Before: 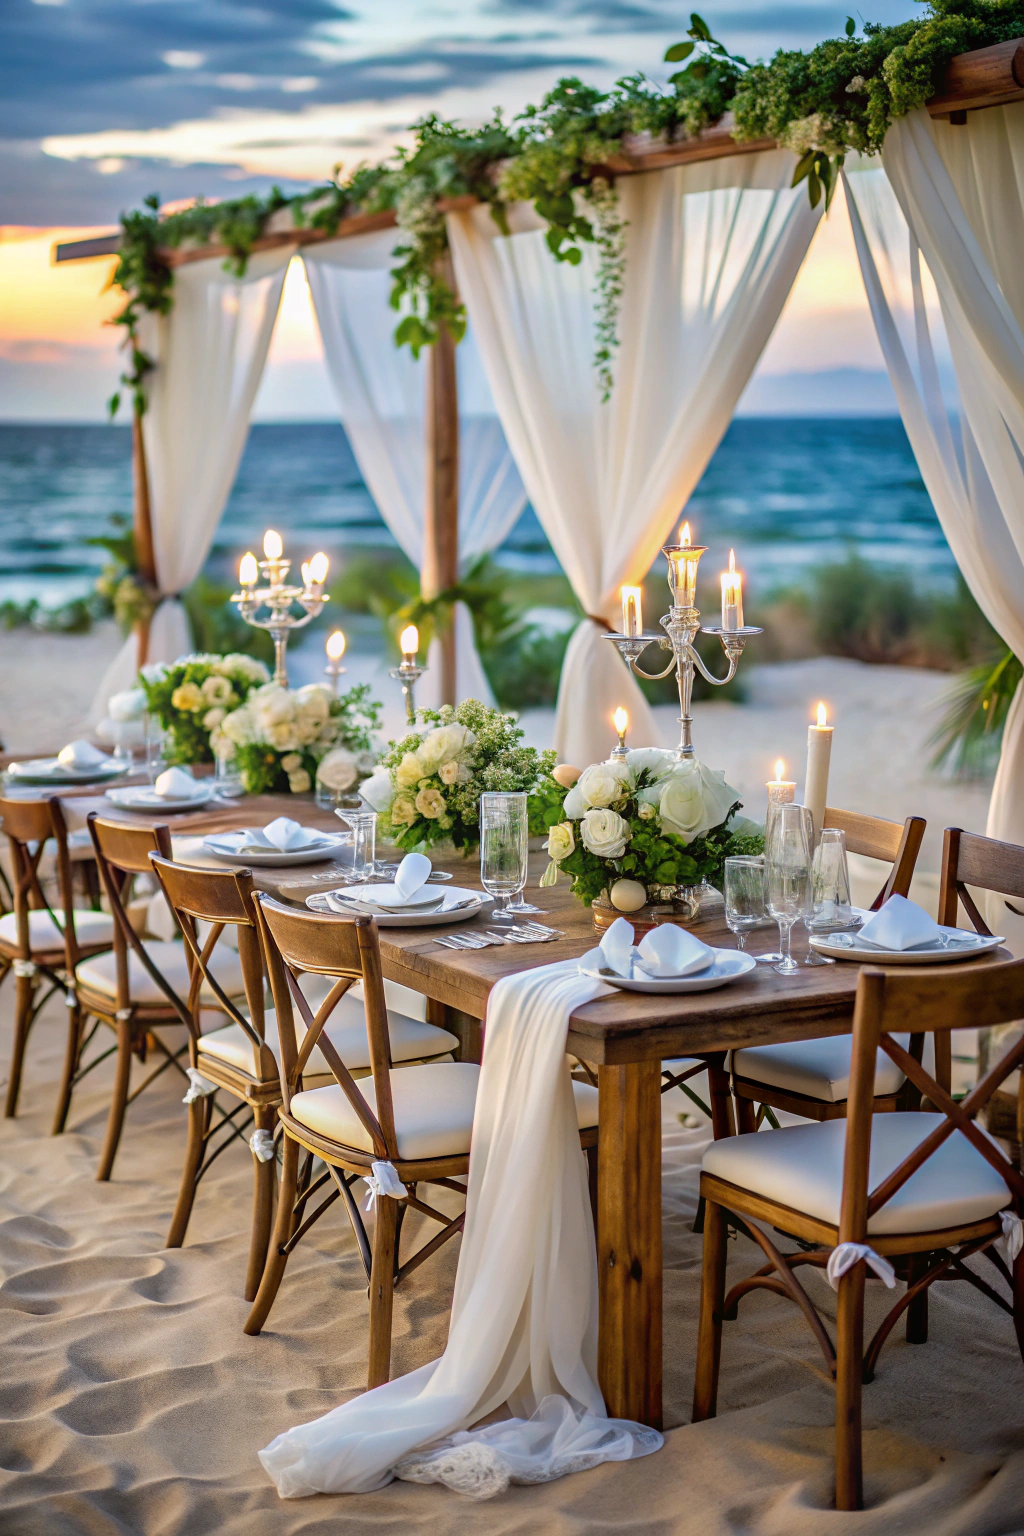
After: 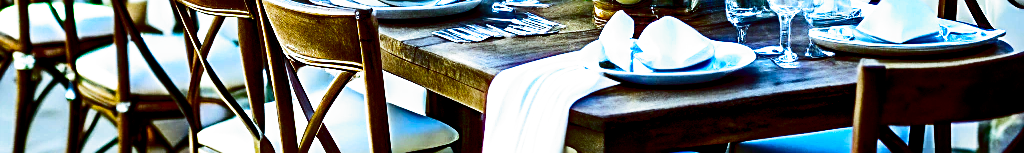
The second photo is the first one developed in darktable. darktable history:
sharpen: on, module defaults
contrast brightness saturation: contrast 0.32, brightness -0.08, saturation 0.17
color balance rgb: shadows lift › luminance -7.7%, shadows lift › chroma 2.13%, shadows lift › hue 200.79°, power › luminance -7.77%, power › chroma 2.27%, power › hue 220.69°, highlights gain › luminance 15.15%, highlights gain › chroma 4%, highlights gain › hue 209.35°, global offset › luminance -0.21%, global offset › chroma 0.27%, perceptual saturation grading › global saturation 24.42%, perceptual saturation grading › highlights -24.42%, perceptual saturation grading › mid-tones 24.42%, perceptual saturation grading › shadows 40%, perceptual brilliance grading › global brilliance -5%, perceptual brilliance grading › highlights 24.42%, perceptual brilliance grading › mid-tones 7%, perceptual brilliance grading › shadows -5%
white balance: red 0.924, blue 1.095
vibrance: on, module defaults
crop and rotate: top 59.084%, bottom 30.916%
tone equalizer: on, module defaults
filmic rgb: black relative exposure -8.2 EV, white relative exposure 2.2 EV, threshold 3 EV, hardness 7.11, latitude 75%, contrast 1.325, highlights saturation mix -2%, shadows ↔ highlights balance 30%, preserve chrominance no, color science v5 (2021), contrast in shadows safe, contrast in highlights safe, enable highlight reconstruction true
